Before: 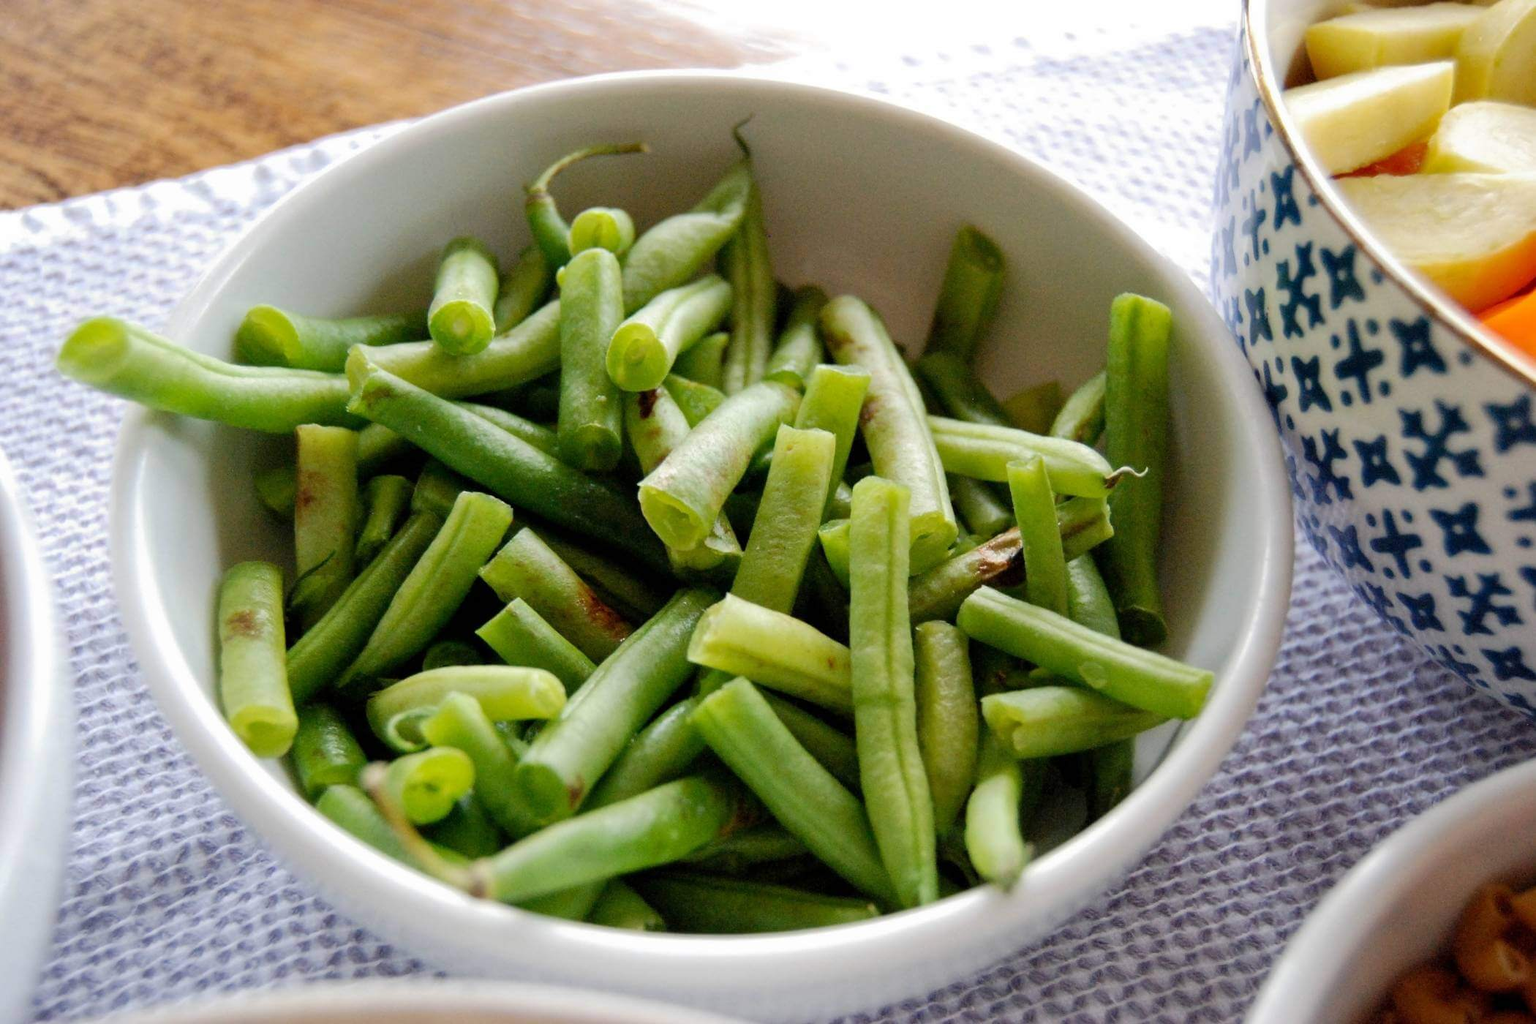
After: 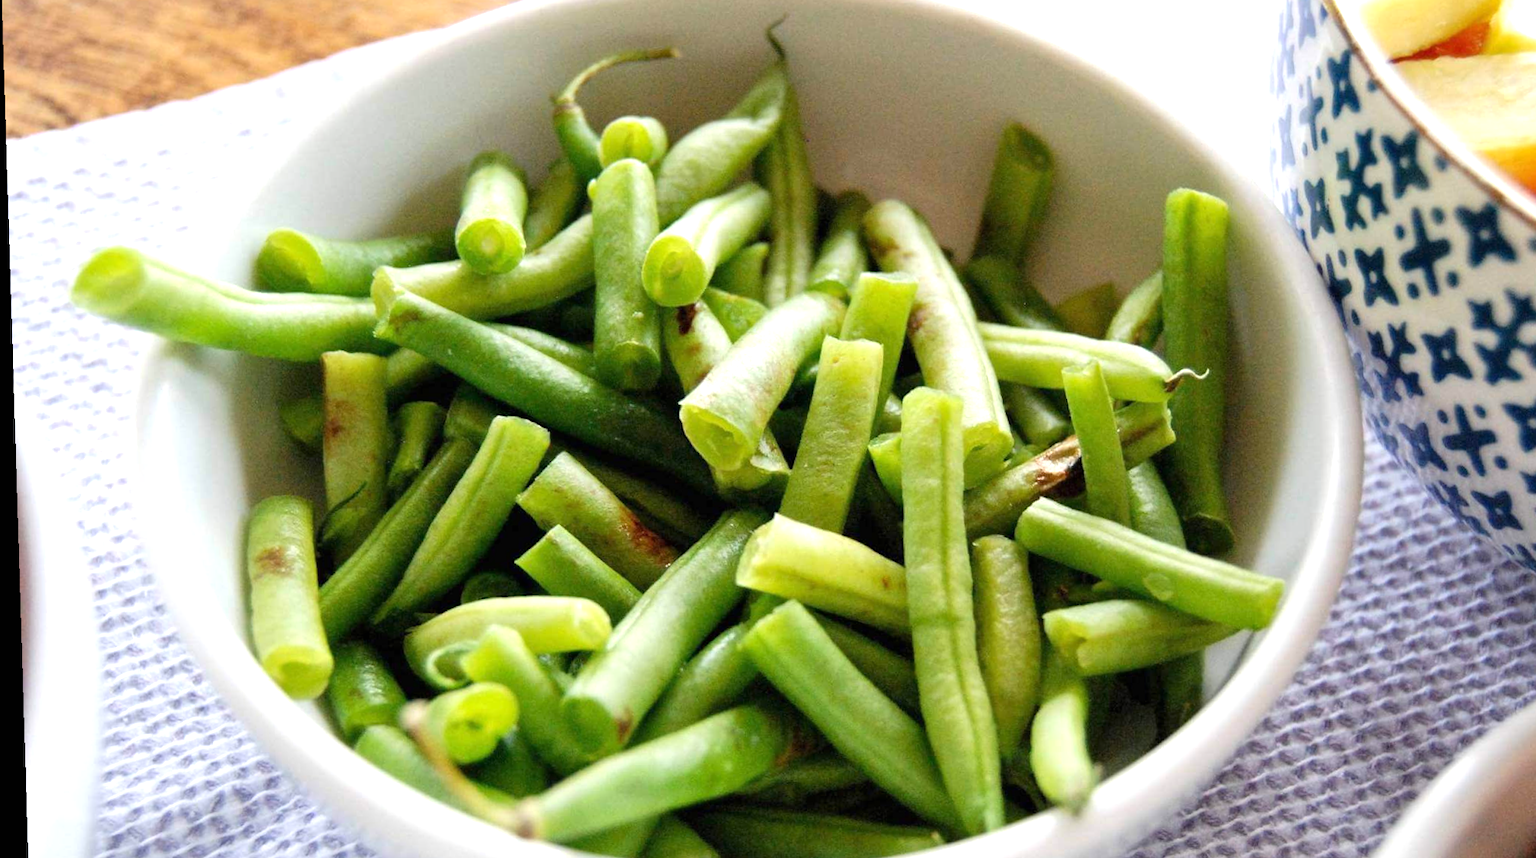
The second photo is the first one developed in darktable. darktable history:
rotate and perspective: rotation -1.75°, automatic cropping off
crop and rotate: angle 0.03°, top 11.643%, right 5.651%, bottom 11.189%
exposure: black level correction 0, exposure 0.7 EV, compensate exposure bias true, compensate highlight preservation false
